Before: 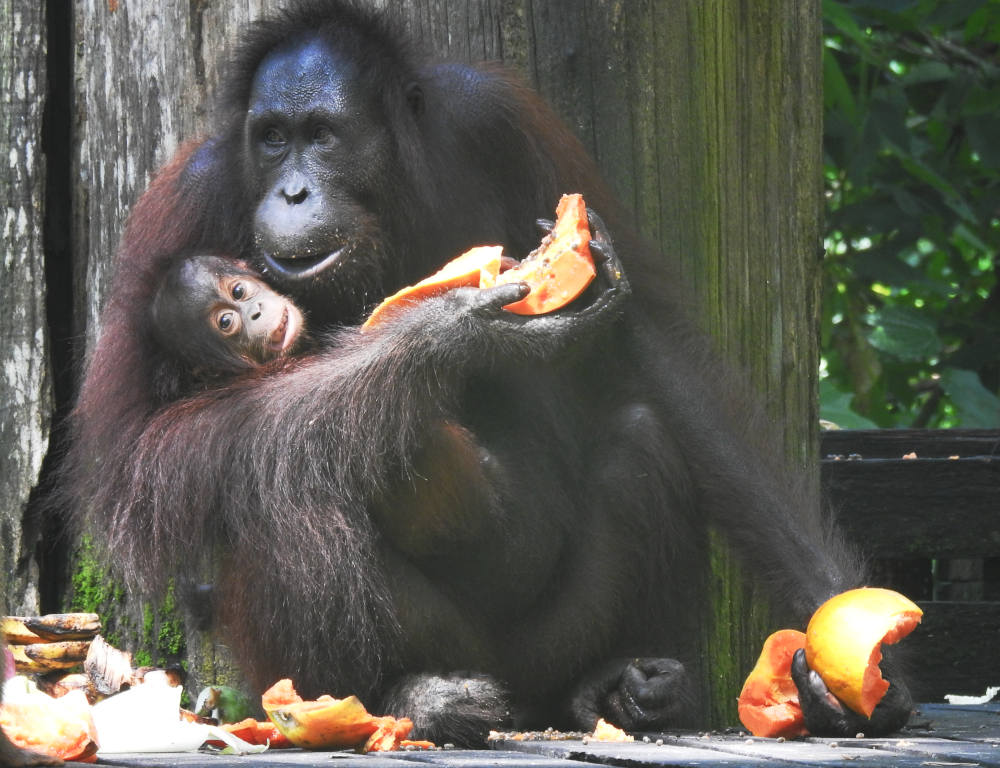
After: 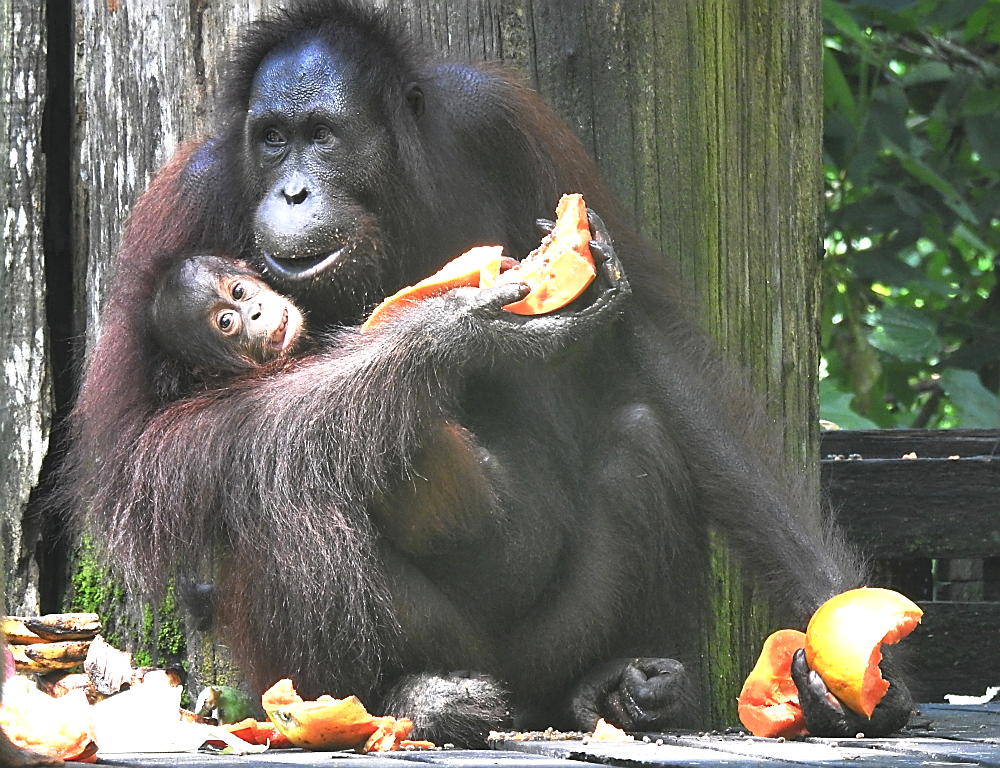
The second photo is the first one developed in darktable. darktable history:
base curve: curves: ch0 [(0, 0) (0.297, 0.298) (1, 1)], preserve colors none
sharpen: radius 1.402, amount 1.232, threshold 0.788
shadows and highlights: soften with gaussian
exposure: black level correction 0.001, exposure 0.498 EV, compensate highlight preservation false
local contrast: mode bilateral grid, contrast 19, coarseness 51, detail 128%, midtone range 0.2
